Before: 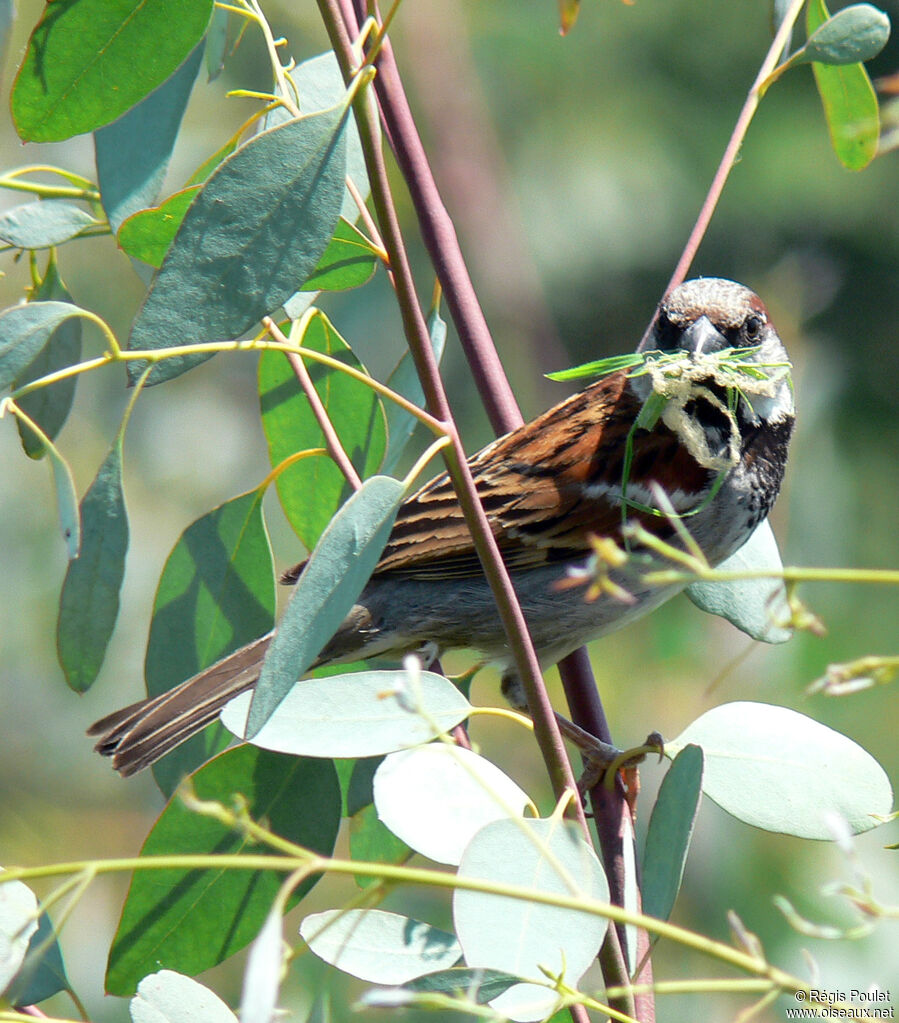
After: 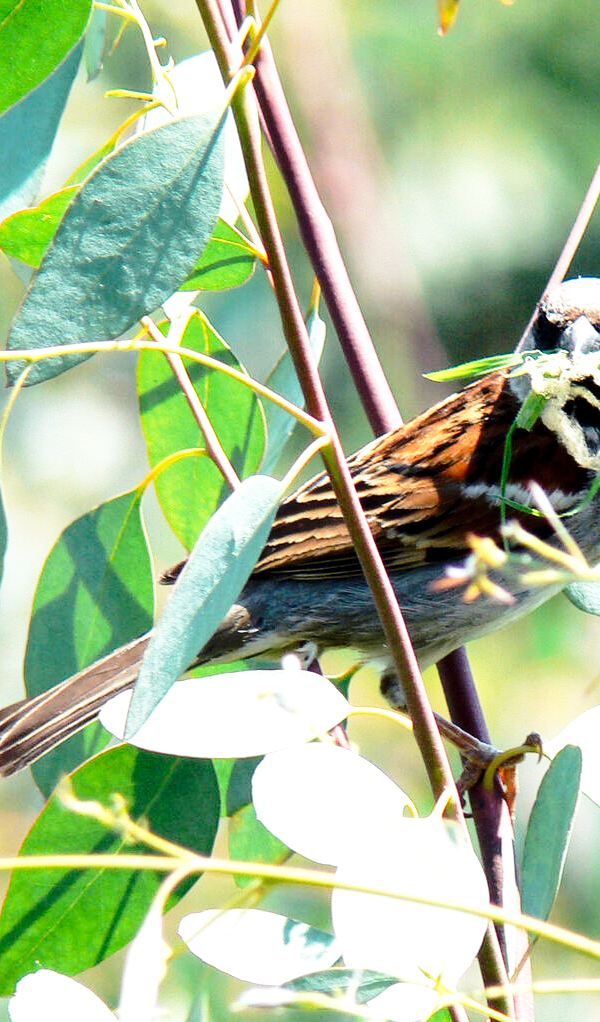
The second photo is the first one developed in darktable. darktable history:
base curve: curves: ch0 [(0, 0) (0.026, 0.03) (0.109, 0.232) (0.351, 0.748) (0.669, 0.968) (1, 1)], preserve colors none
local contrast: highlights 100%, shadows 98%, detail 120%, midtone range 0.2
crop and rotate: left 13.677%, right 19.479%
